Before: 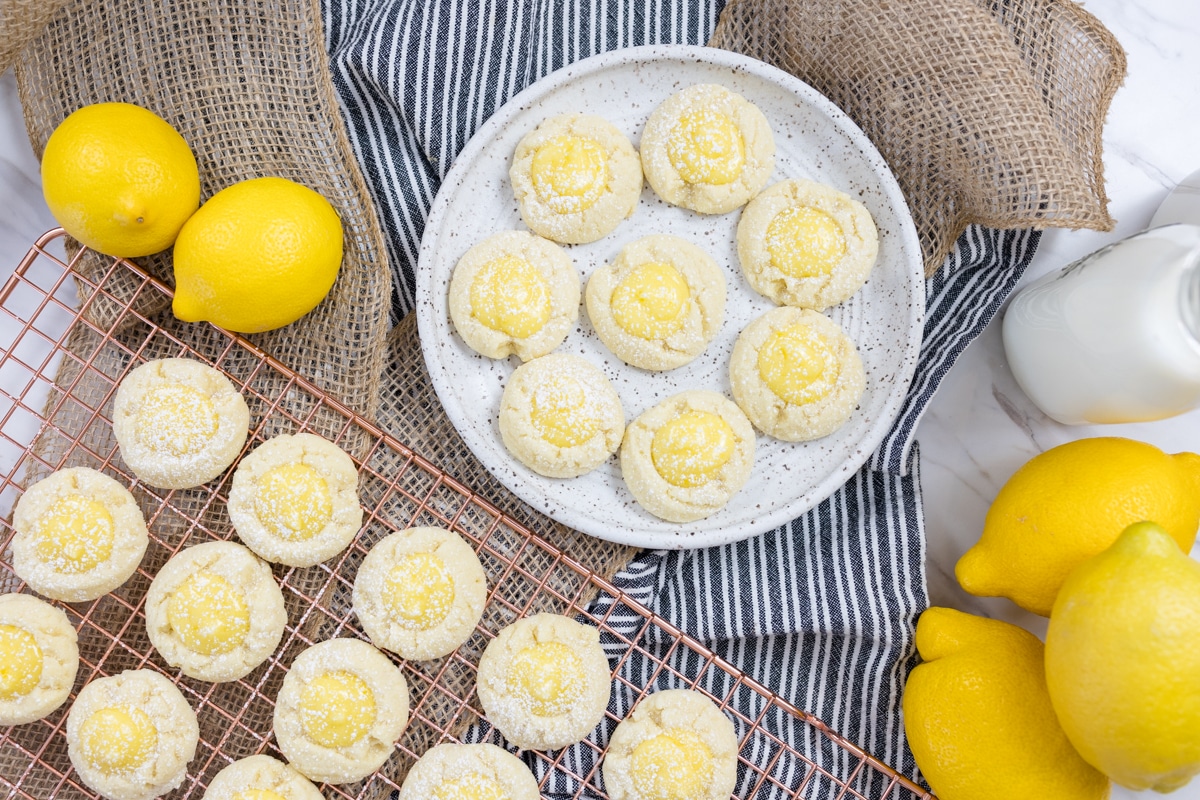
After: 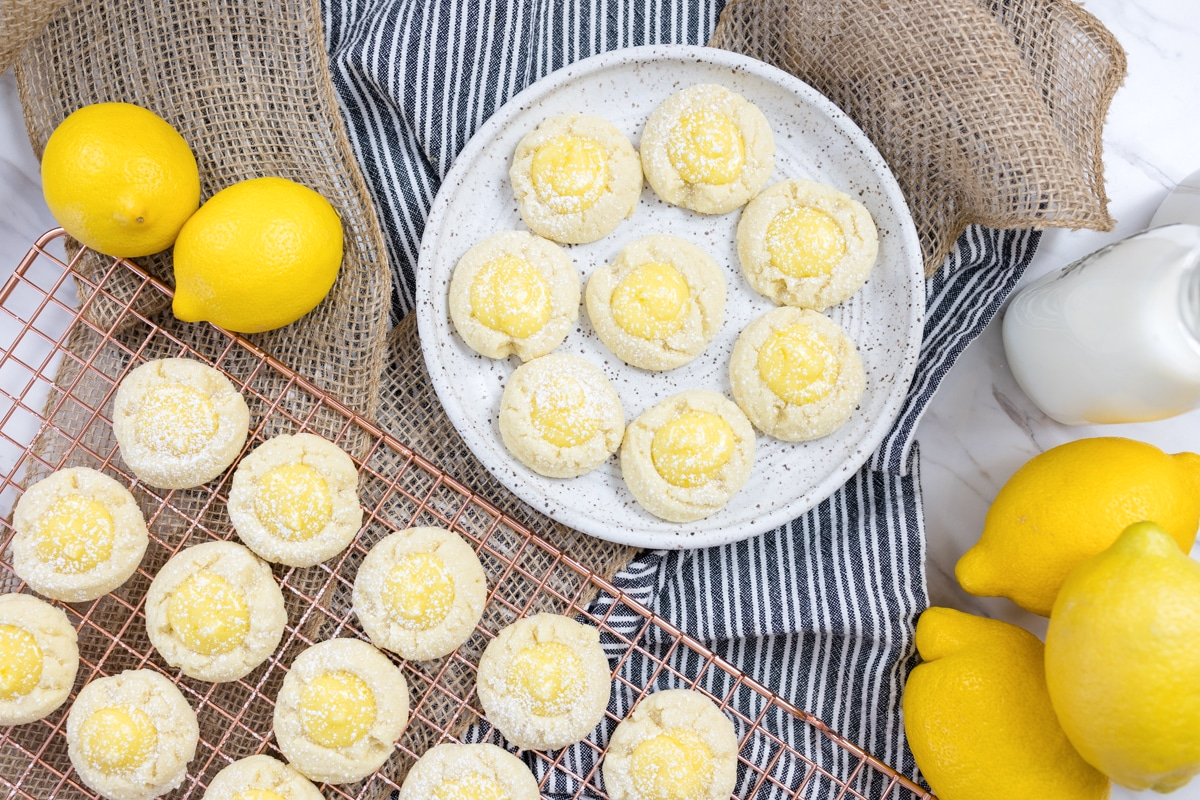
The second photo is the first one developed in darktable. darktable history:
shadows and highlights: shadows -10.25, white point adjustment 1.67, highlights 9.47
